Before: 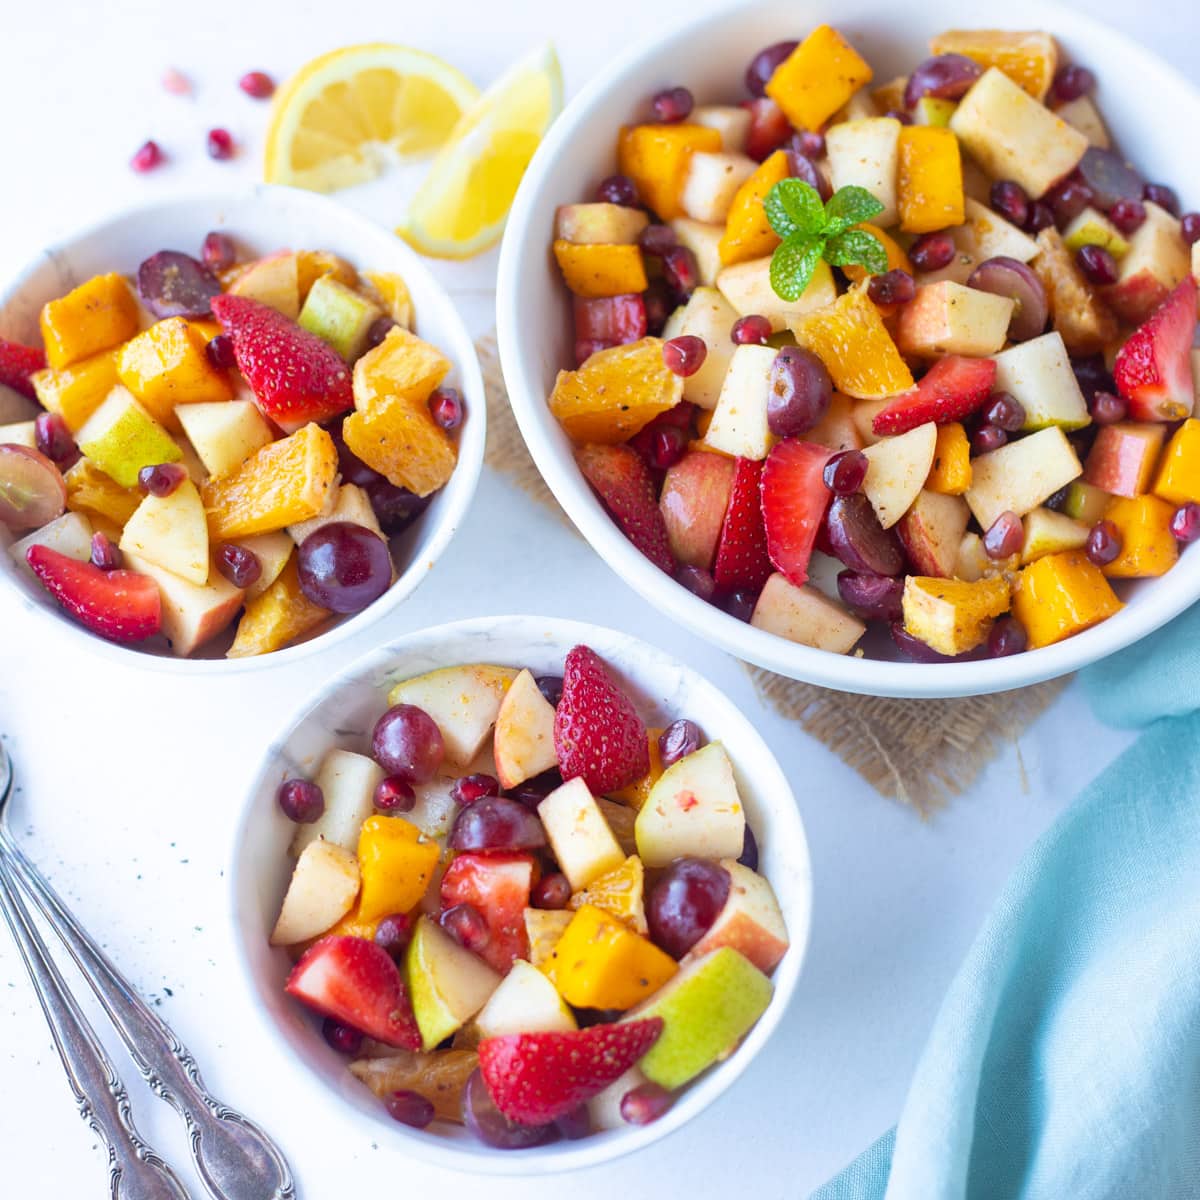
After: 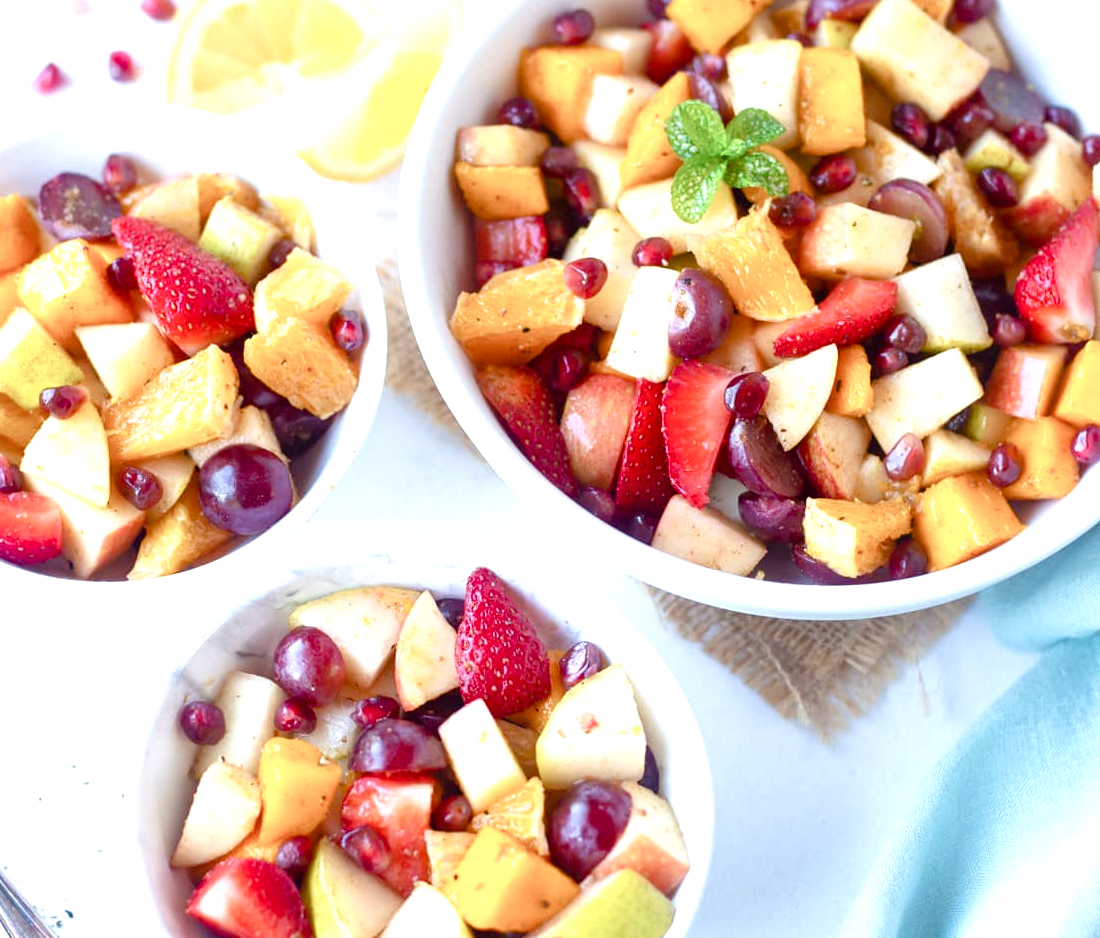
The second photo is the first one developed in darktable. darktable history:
color balance rgb: perceptual saturation grading › global saturation 20%, perceptual saturation grading › highlights -49.995%, perceptual saturation grading › shadows 24.959%
crop: left 8.281%, top 6.559%, bottom 15.197%
exposure: exposure 0.2 EV, compensate highlight preservation false
tone equalizer: -8 EV -0.394 EV, -7 EV -0.371 EV, -6 EV -0.301 EV, -5 EV -0.22 EV, -3 EV 0.203 EV, -2 EV 0.334 EV, -1 EV 0.392 EV, +0 EV 0.407 EV, mask exposure compensation -0.497 EV
